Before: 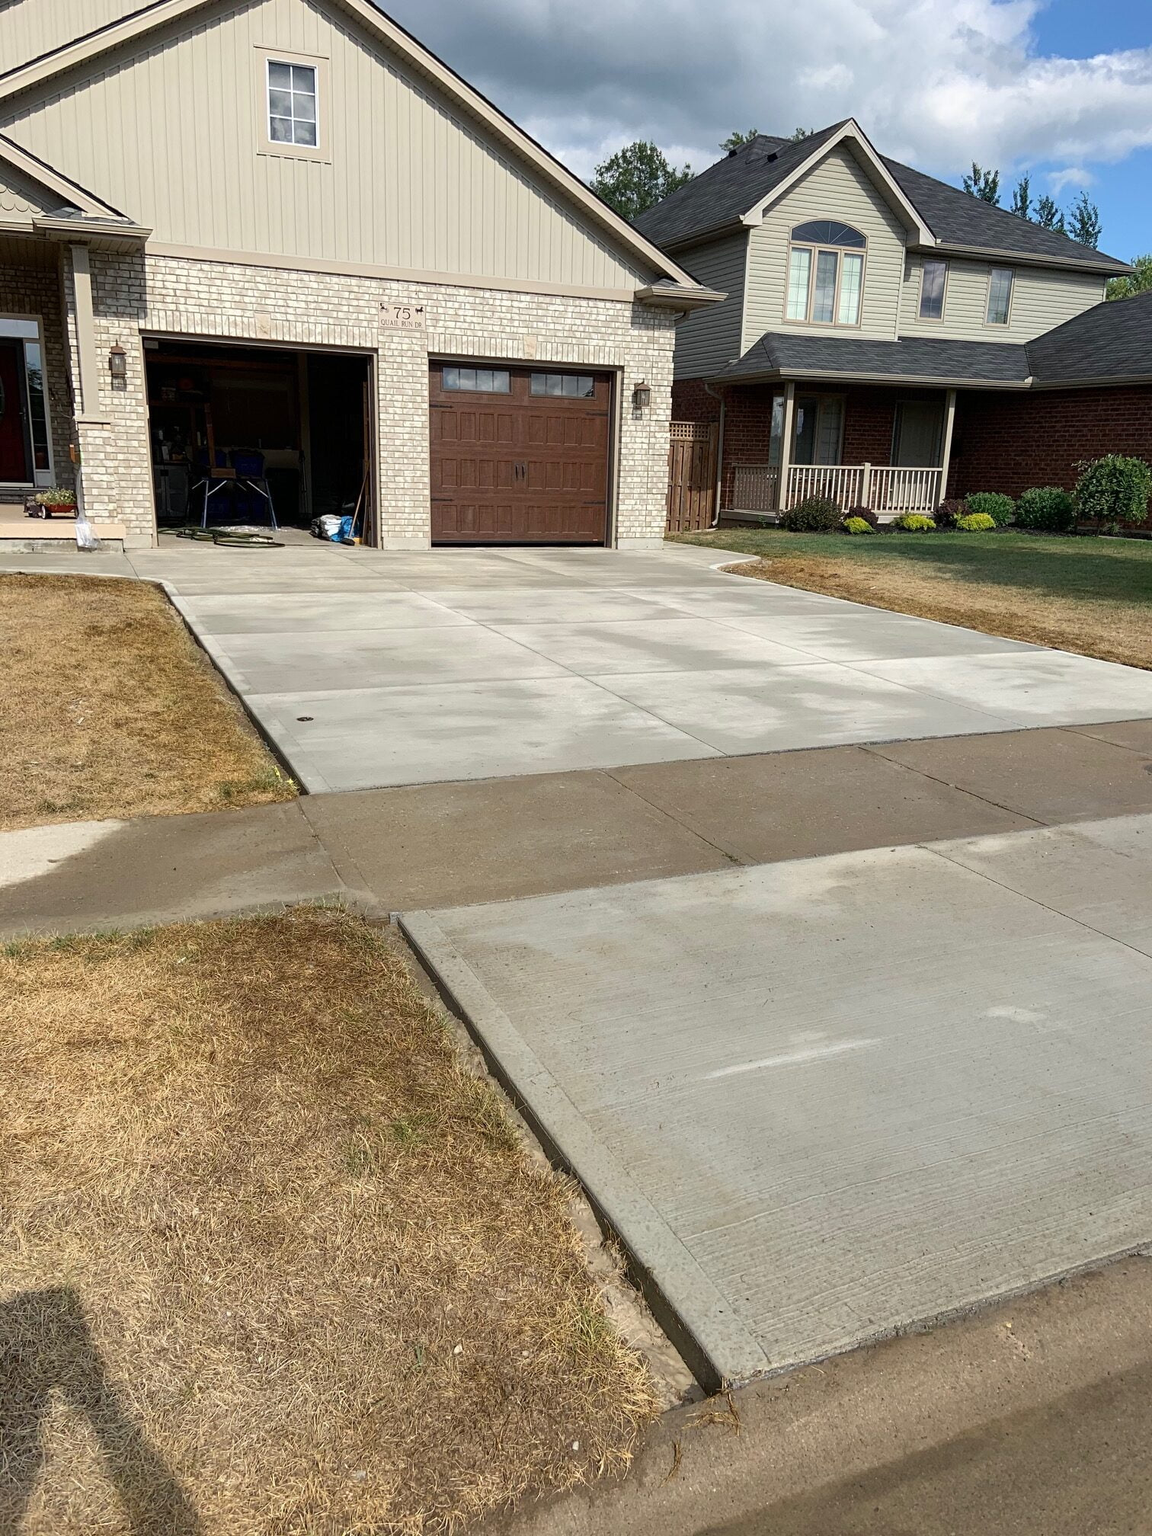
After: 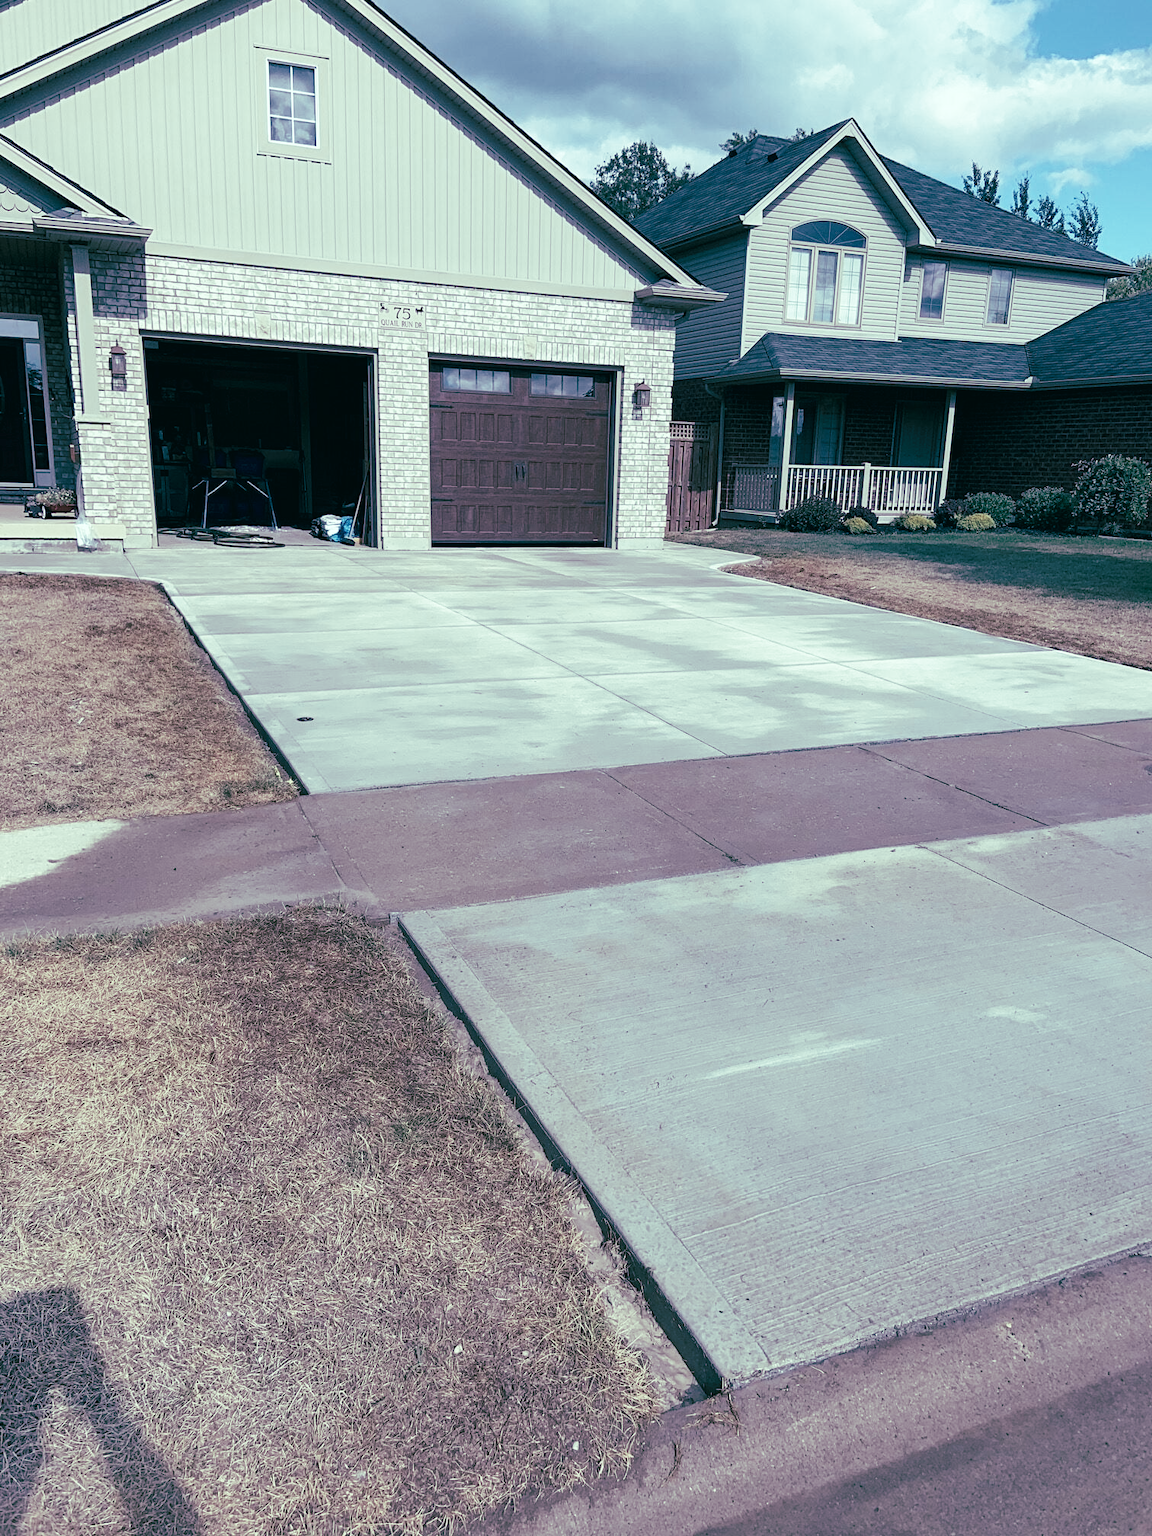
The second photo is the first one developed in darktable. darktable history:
tone curve: curves: ch0 [(0, 0) (0.003, 0.019) (0.011, 0.022) (0.025, 0.03) (0.044, 0.049) (0.069, 0.08) (0.1, 0.111) (0.136, 0.144) (0.177, 0.189) (0.224, 0.23) (0.277, 0.285) (0.335, 0.356) (0.399, 0.428) (0.468, 0.511) (0.543, 0.597) (0.623, 0.682) (0.709, 0.773) (0.801, 0.865) (0.898, 0.945) (1, 1)], preserve colors none
color look up table: target L [86.97, 85.21, 78.58, 78.18, 66.58, 72.11, 43.14, 49.23, 44.22, 38.19, 24.08, 4.545, 200.38, 90.04, 73.64, 68.24, 55.19, 56.5, 57.08, 52.9, 48.31, 45.57, 39.77, 37.67, 32.84, 12.6, 89.92, 73.28, 78.78, 80.58, 68.8, 70.86, 54.3, 52.38, 45.1, 39.67, 39.97, 38.24, 29.02, 22.52, 22.06, 18.74, 8.907, 99.06, 91.02, 87.04, 68.72, 61.32, 16.15], target a [-13.84, -13.92, -38.21, -25.46, -39.14, -38.28, -26.64, -18.76, -1.665, -14.14, -21.98, -7.359, 0, -12.75, 8.395, 15.96, 8.496, 38.55, 9.479, 54.56, 56.17, 21.35, 26.67, 5.523, 36.68, 5.382, -4.535, 13.65, 4.667, 8.851, -22.8, 12.04, 15.72, 39.91, 4.687, 37.05, -7.681, 17.89, 14.75, -13.92, 0.2, 13.21, 6.679, -10.87, -39.28, -31.67, -9.437, -26.05, -4.767], target b [23.18, 34.4, 17.42, 5.315, 27.26, 3.036, 7.153, -13.25, -7.333, 6.413, 1.156, -0.09, 0, 4.415, 11.04, 22.63, 19.43, -3.277, -4.893, -7.435, 16.76, 10.15, -10.67, -15.03, 3.805, 5.108, -5.12, -8.867, -13.79, -15.37, -28.51, -27.38, -21.71, -28.82, -44.16, -21.88, -34.77, -54.17, -34.54, -14.39, -20.55, -42.72, -31.49, -1.727, 2.161, -8.227, -8.464, -24.16, -22.44], num patches 49
